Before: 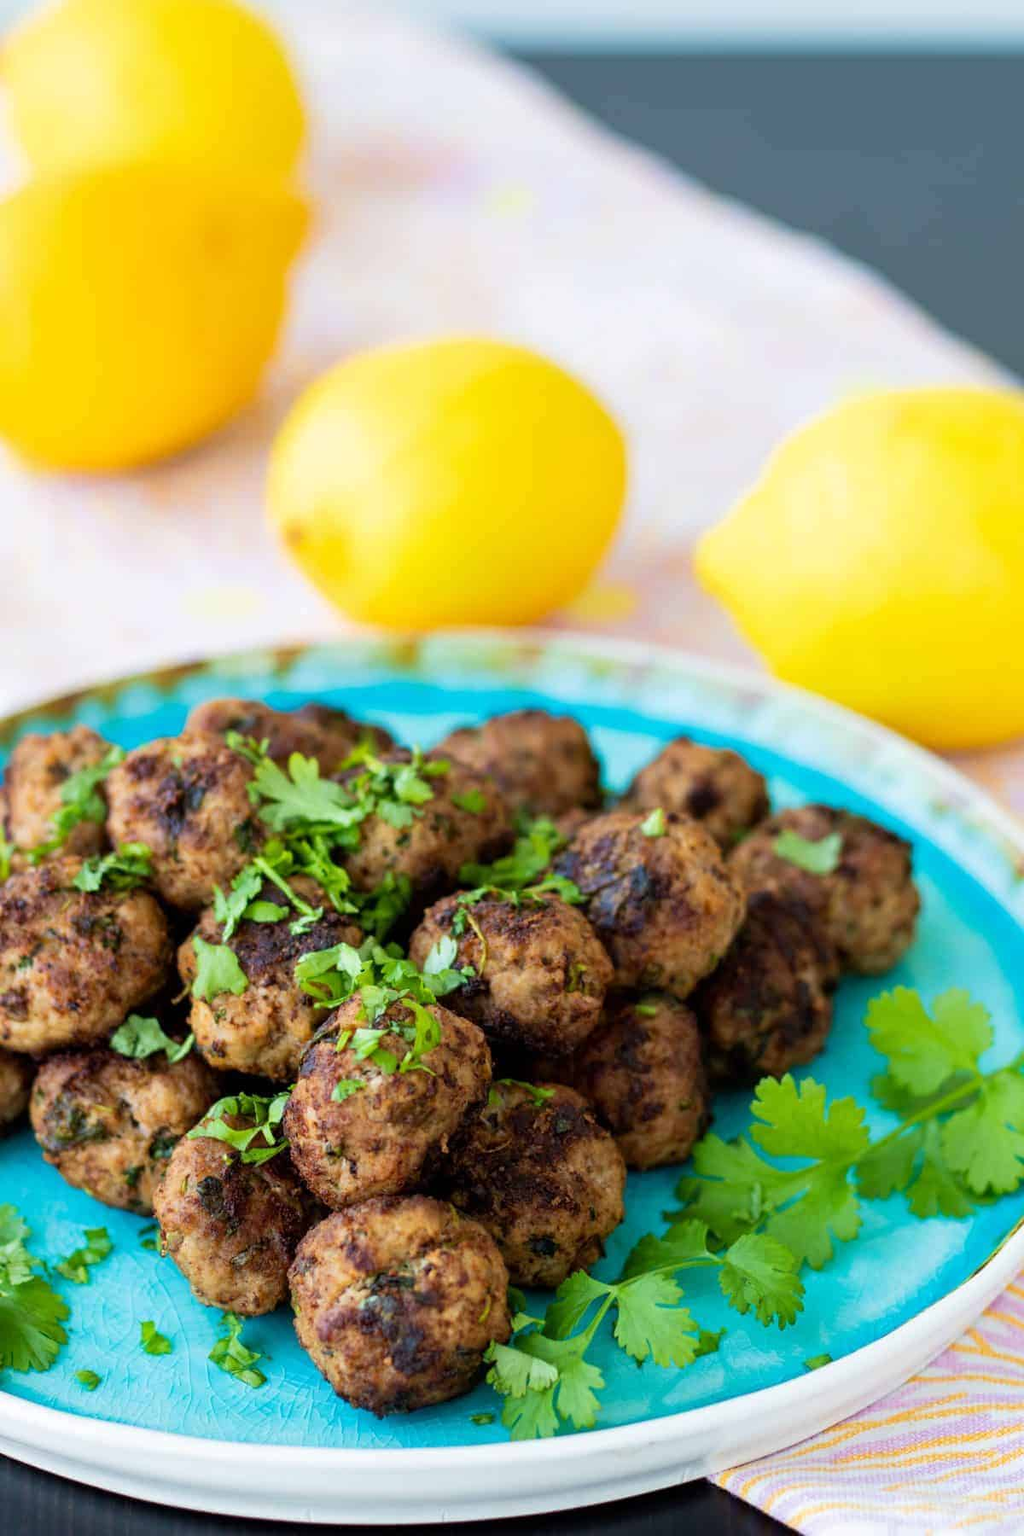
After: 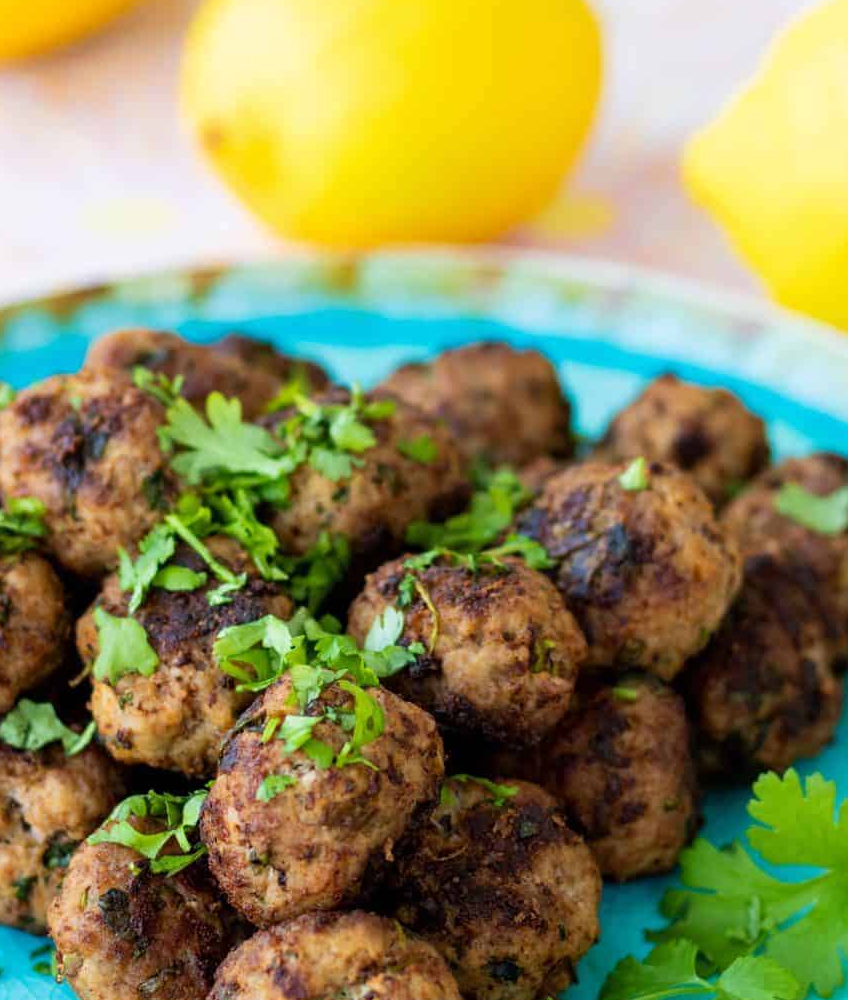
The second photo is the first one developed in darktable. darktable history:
crop: left 11.031%, top 27.269%, right 18.28%, bottom 17.173%
